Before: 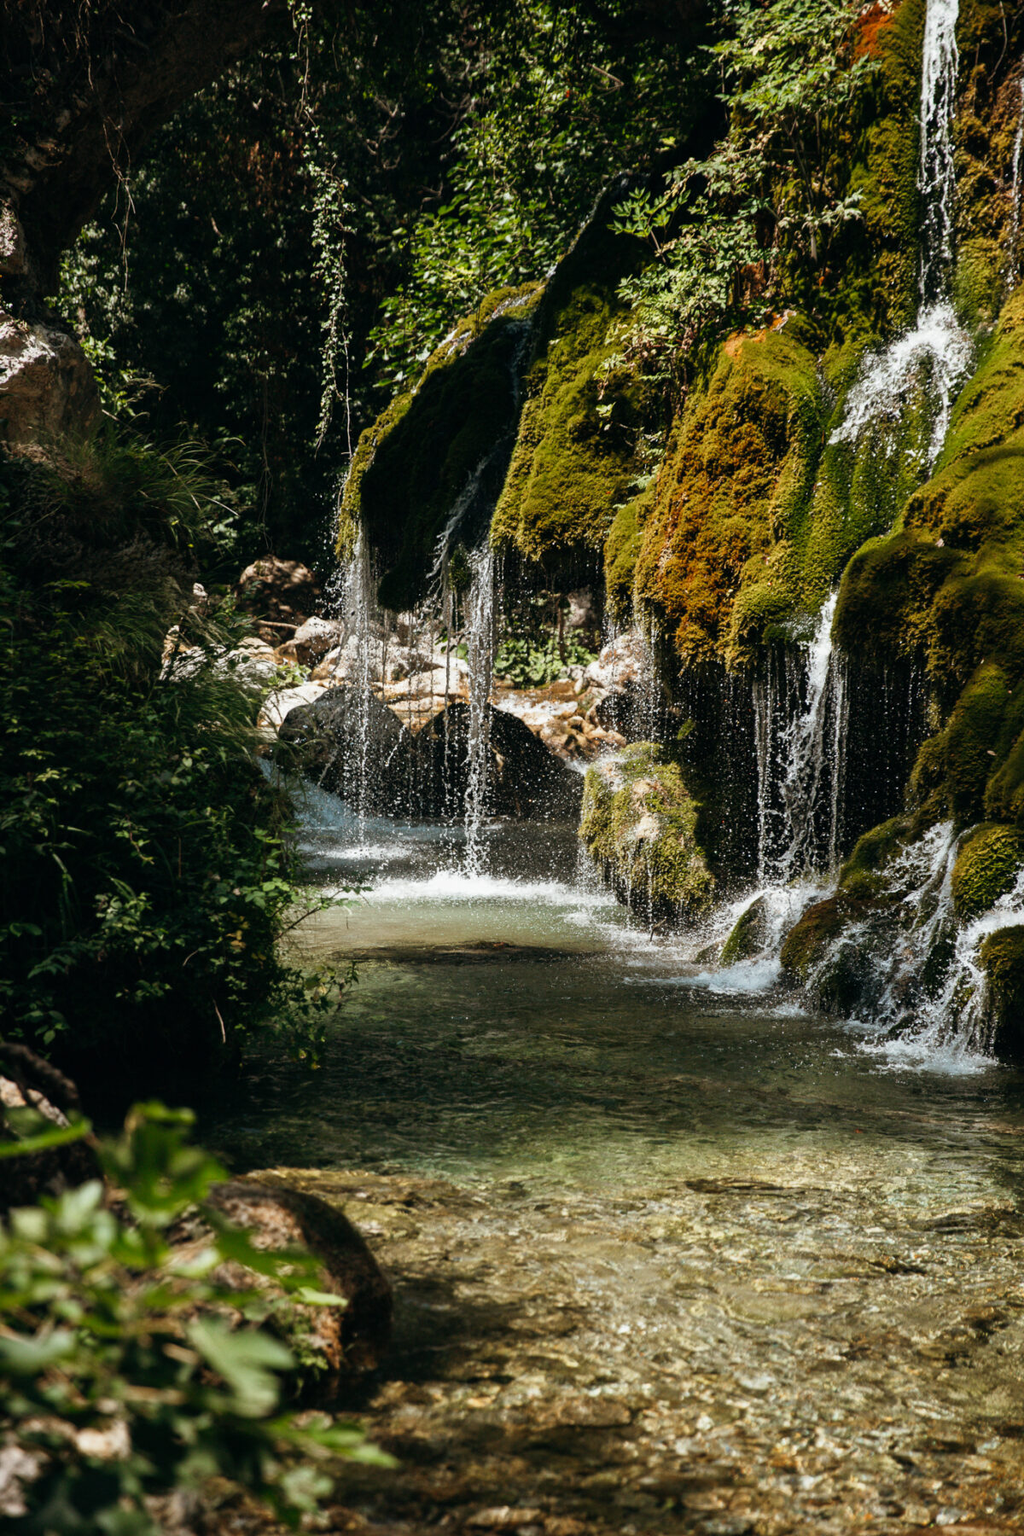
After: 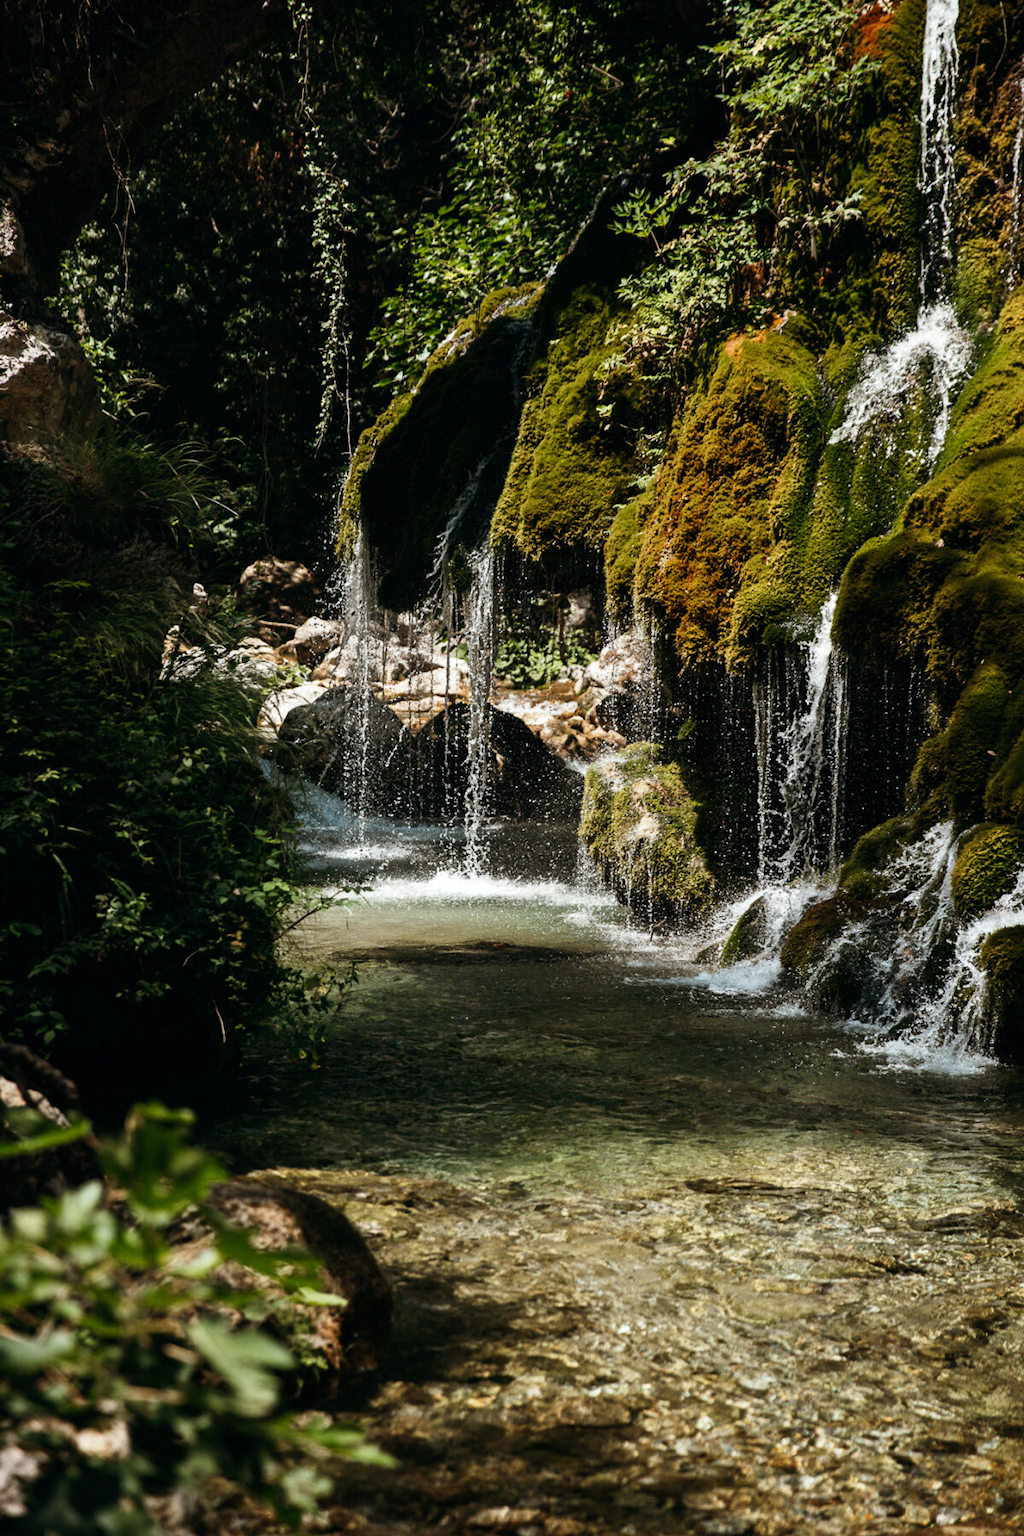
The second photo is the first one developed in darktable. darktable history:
tone equalizer: -8 EV -0.417 EV, -7 EV -0.389 EV, -6 EV -0.333 EV, -5 EV -0.222 EV, -3 EV 0.222 EV, -2 EV 0.333 EV, -1 EV 0.389 EV, +0 EV 0.417 EV, edges refinement/feathering 500, mask exposure compensation -1.57 EV, preserve details no
exposure: exposure -0.293 EV, compensate highlight preservation false
